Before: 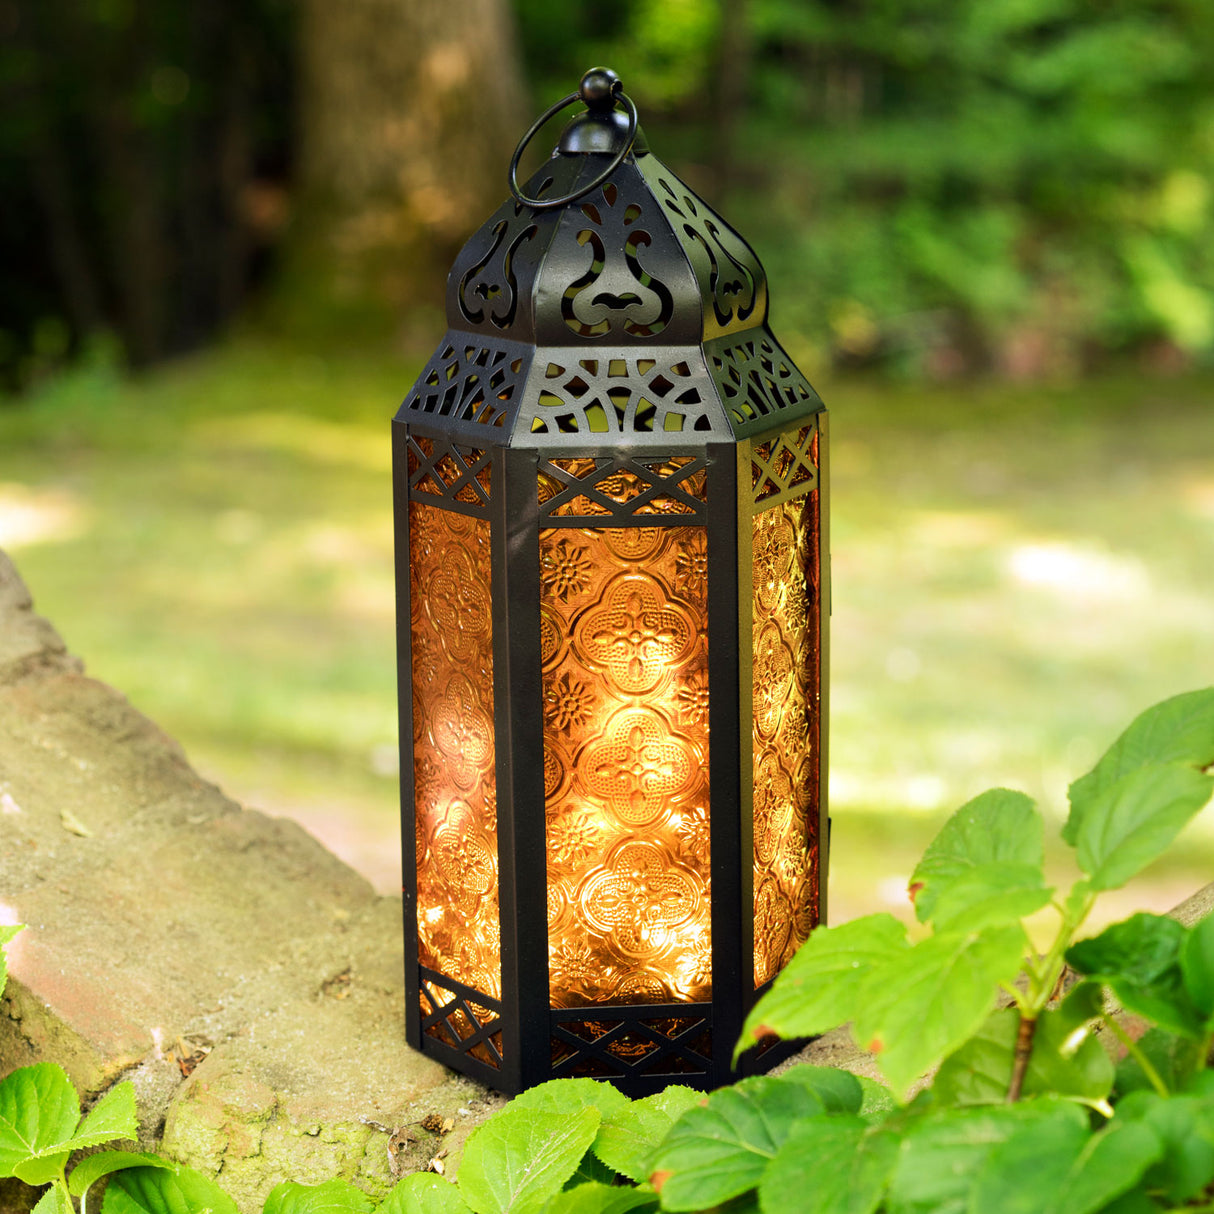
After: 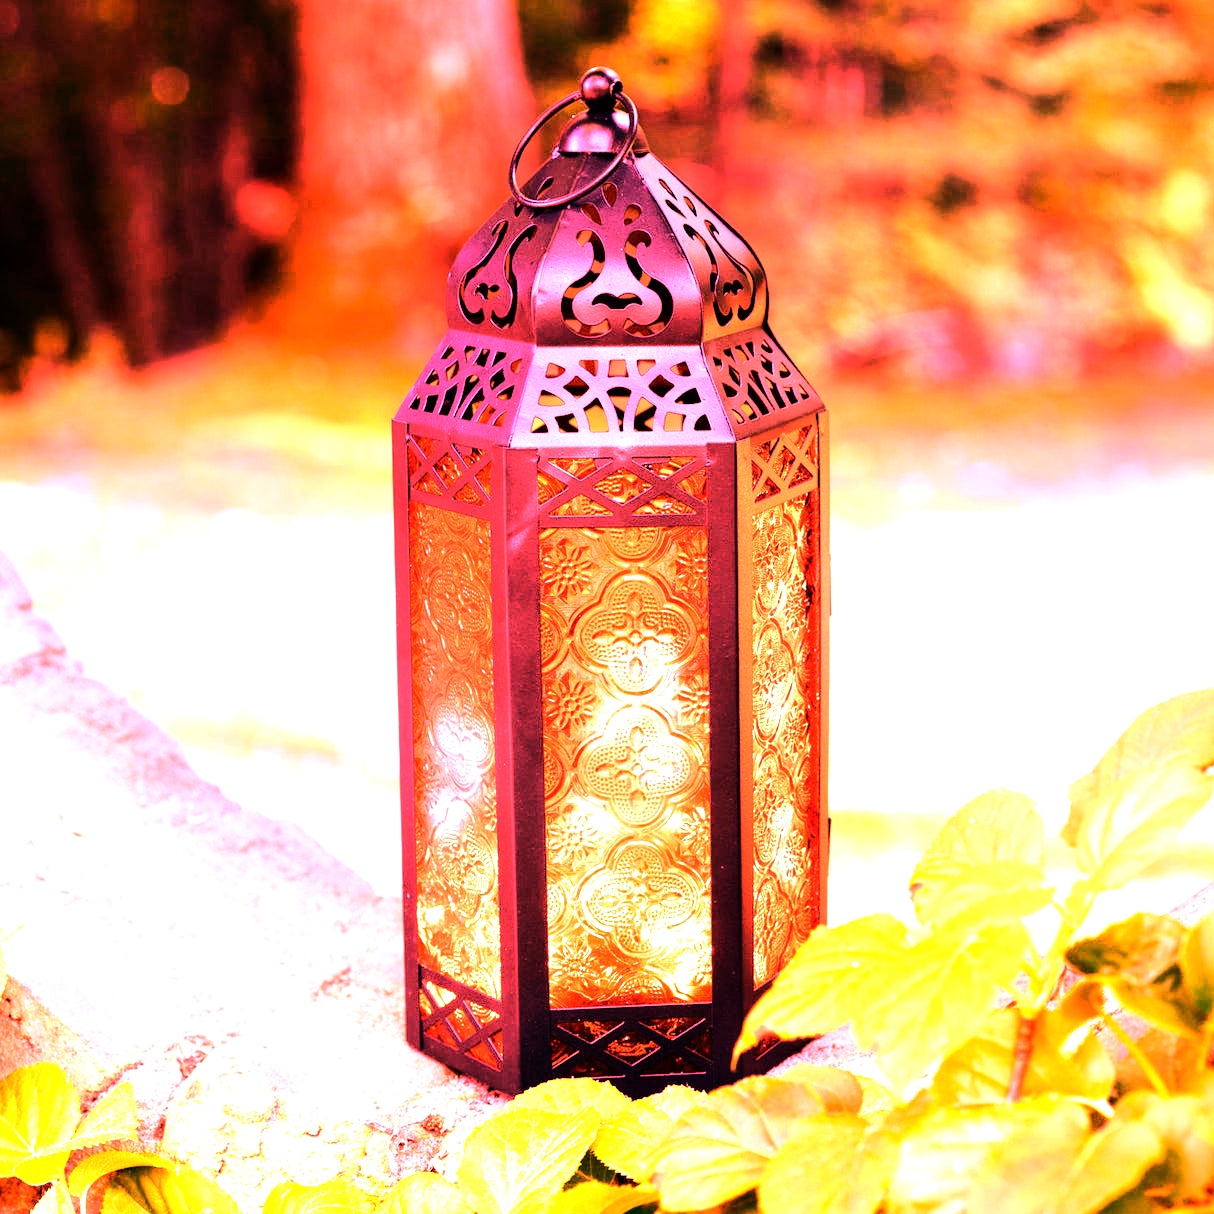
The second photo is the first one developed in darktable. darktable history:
tone equalizer: -8 EV -1.08 EV, -7 EV -1.01 EV, -6 EV -0.867 EV, -5 EV -0.578 EV, -3 EV 0.578 EV, -2 EV 0.867 EV, -1 EV 1.01 EV, +0 EV 1.08 EV, edges refinement/feathering 500, mask exposure compensation -1.57 EV, preserve details no
white balance: red 4.26, blue 1.802
